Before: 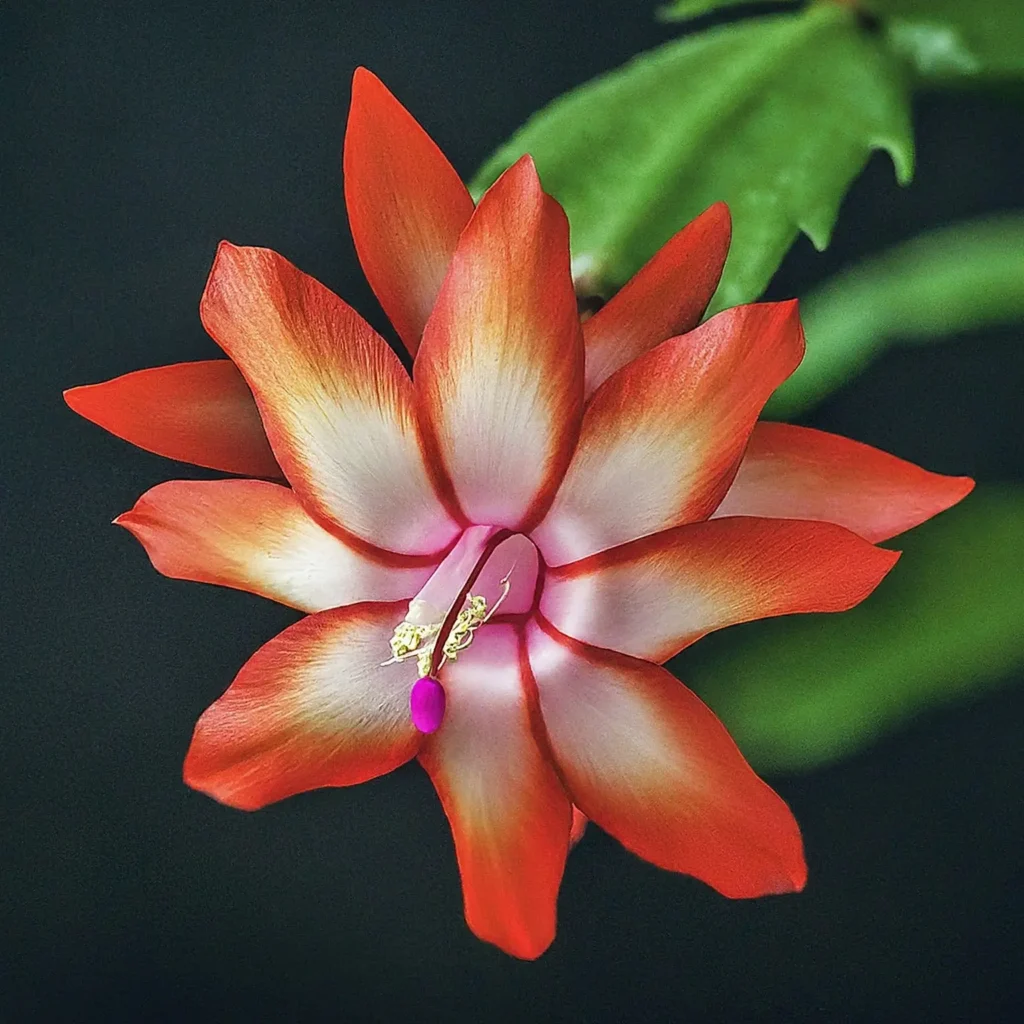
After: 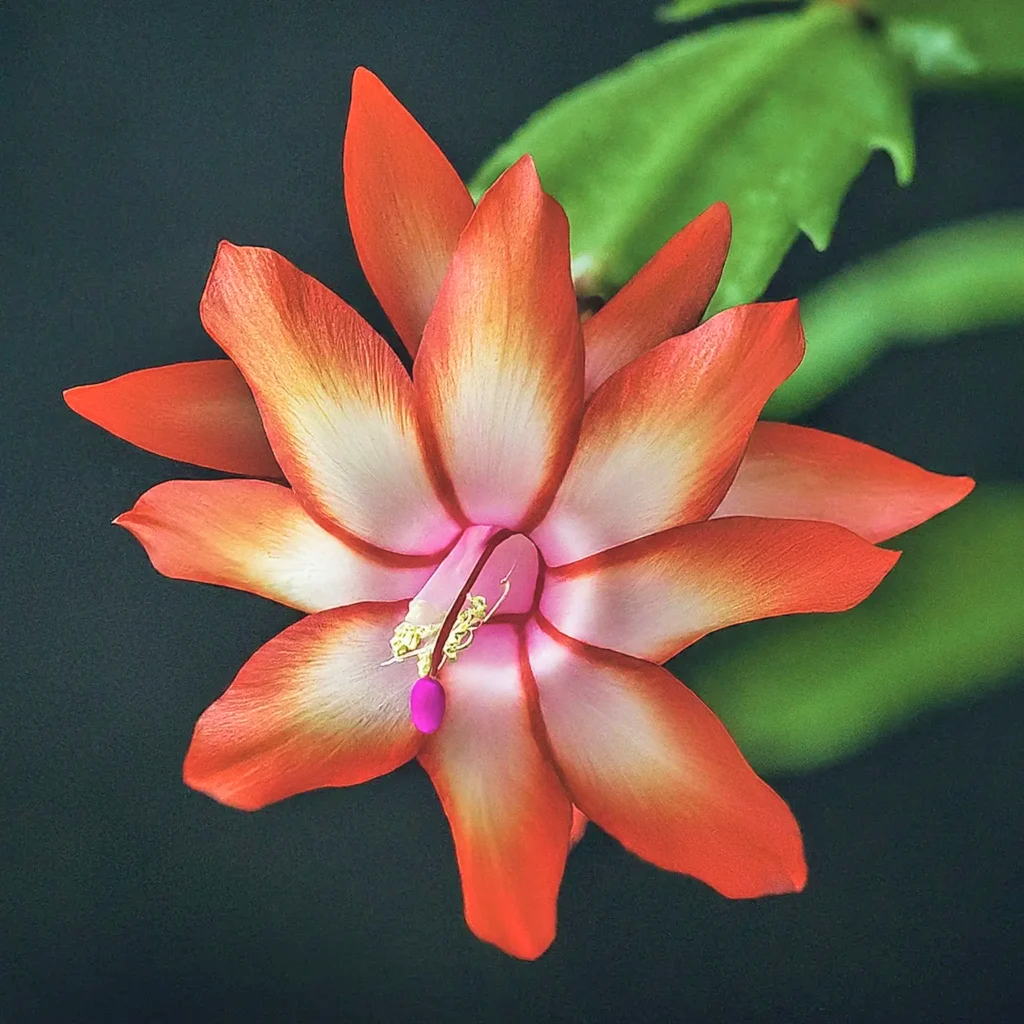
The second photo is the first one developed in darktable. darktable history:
contrast brightness saturation: brightness 0.123
velvia: on, module defaults
